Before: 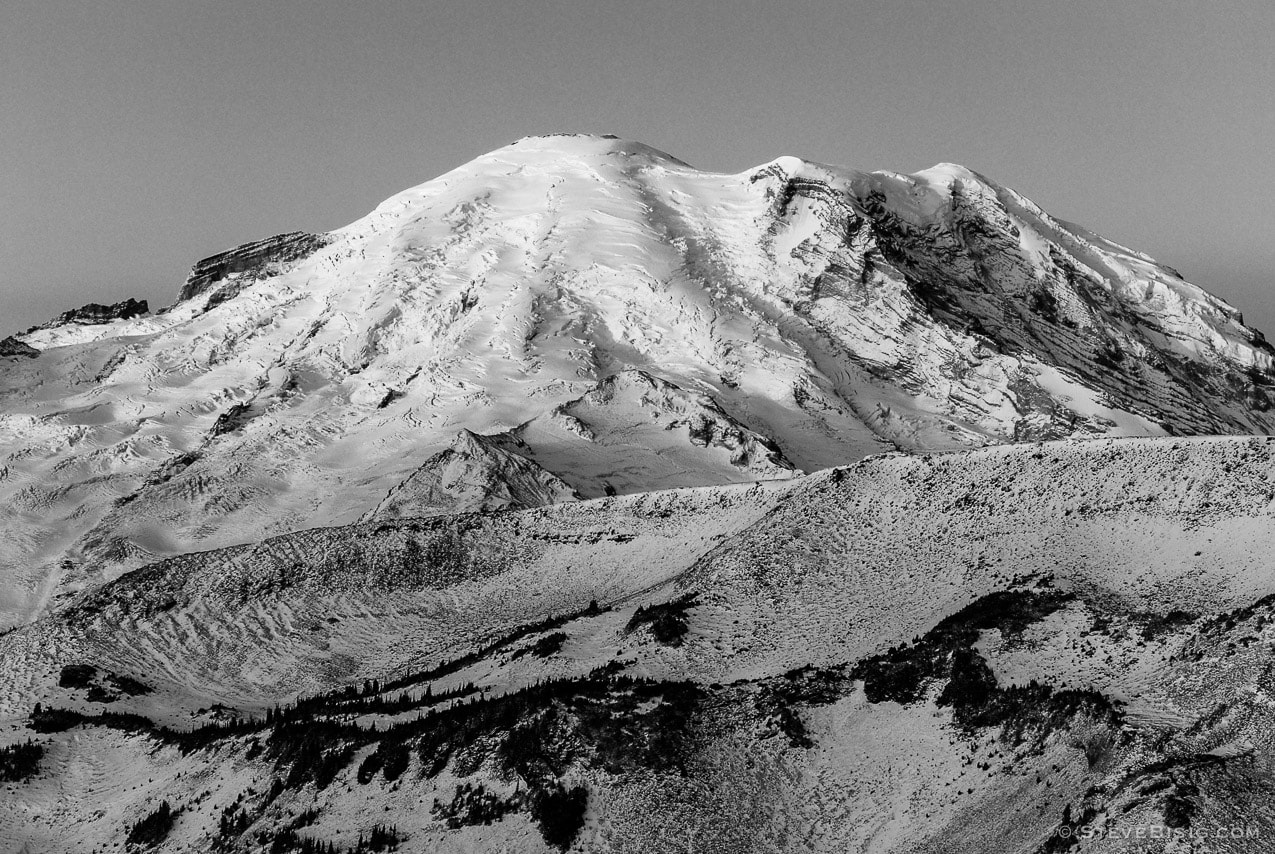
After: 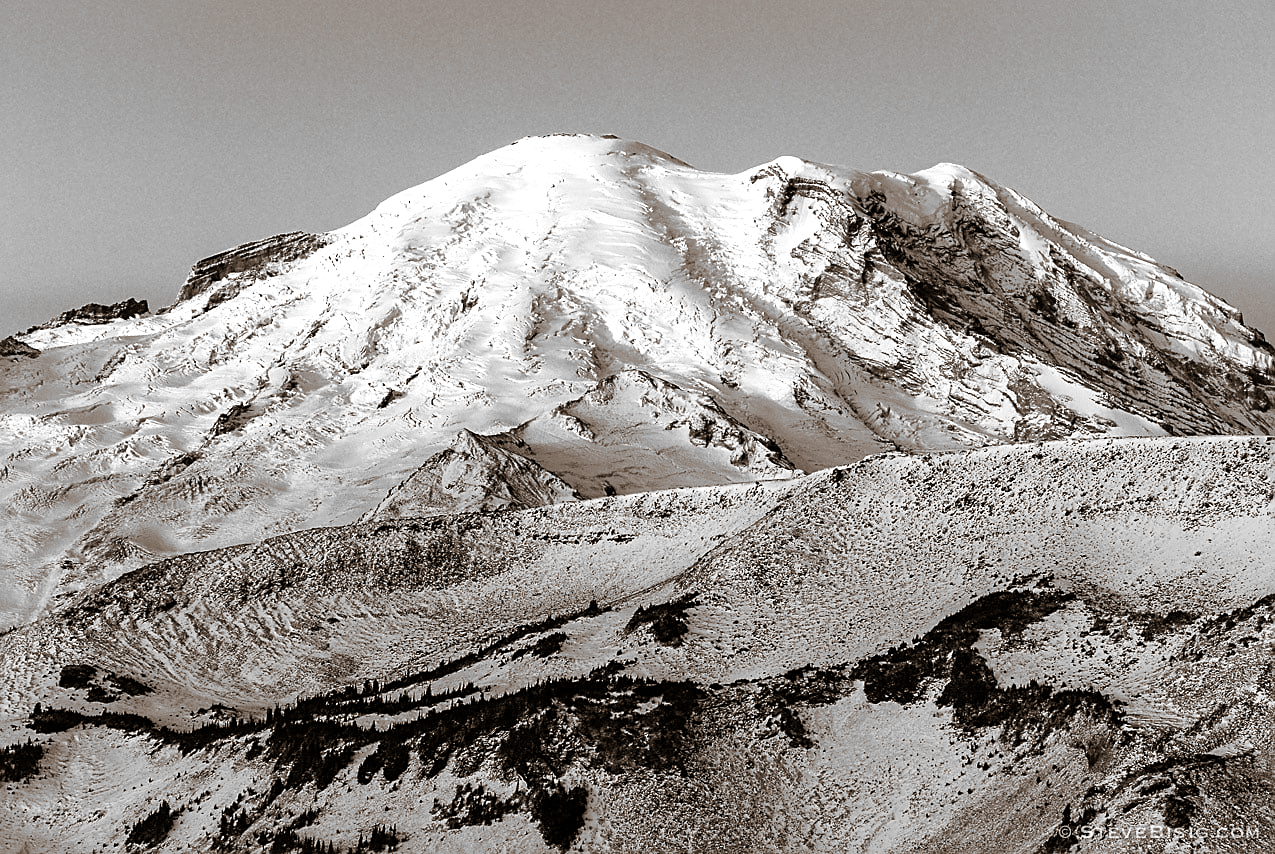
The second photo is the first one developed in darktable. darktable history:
sharpen: on, module defaults
split-toning: shadows › hue 32.4°, shadows › saturation 0.51, highlights › hue 180°, highlights › saturation 0, balance -60.17, compress 55.19%
exposure: exposure 0.485 EV, compensate highlight preservation false
color balance rgb: perceptual saturation grading › global saturation 24.74%, perceptual saturation grading › highlights -51.22%, perceptual saturation grading › mid-tones 19.16%, perceptual saturation grading › shadows 60.98%, global vibrance 50%
